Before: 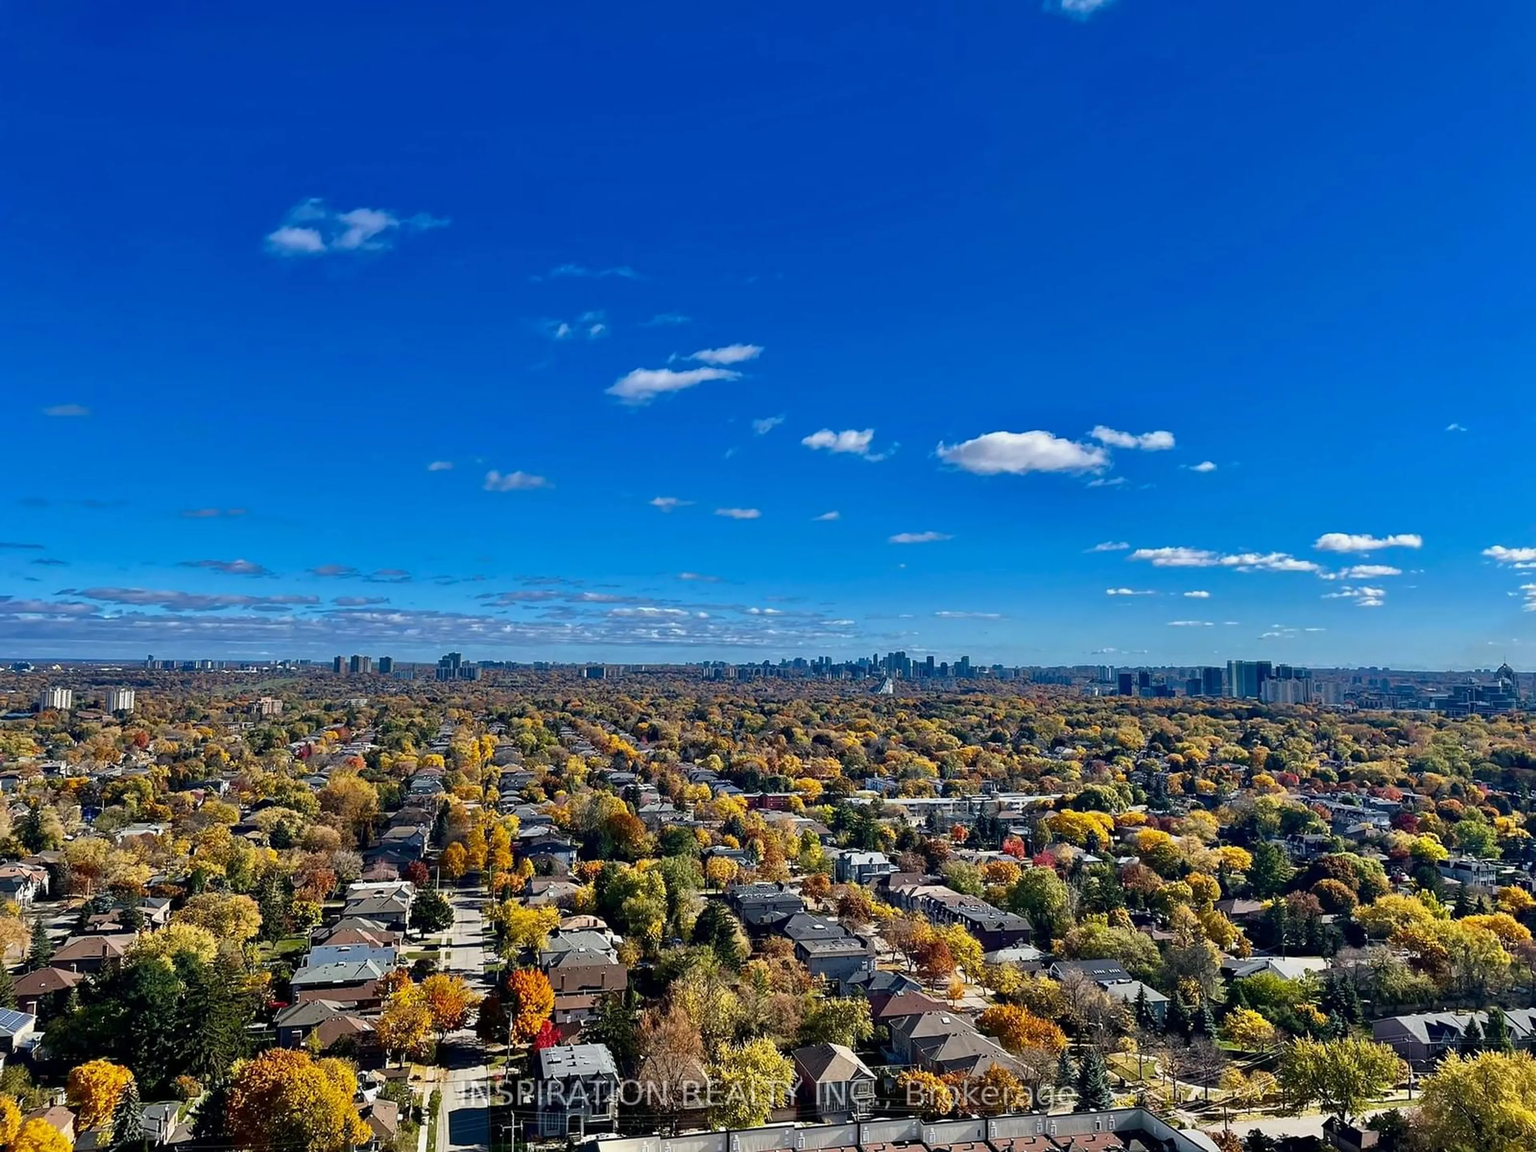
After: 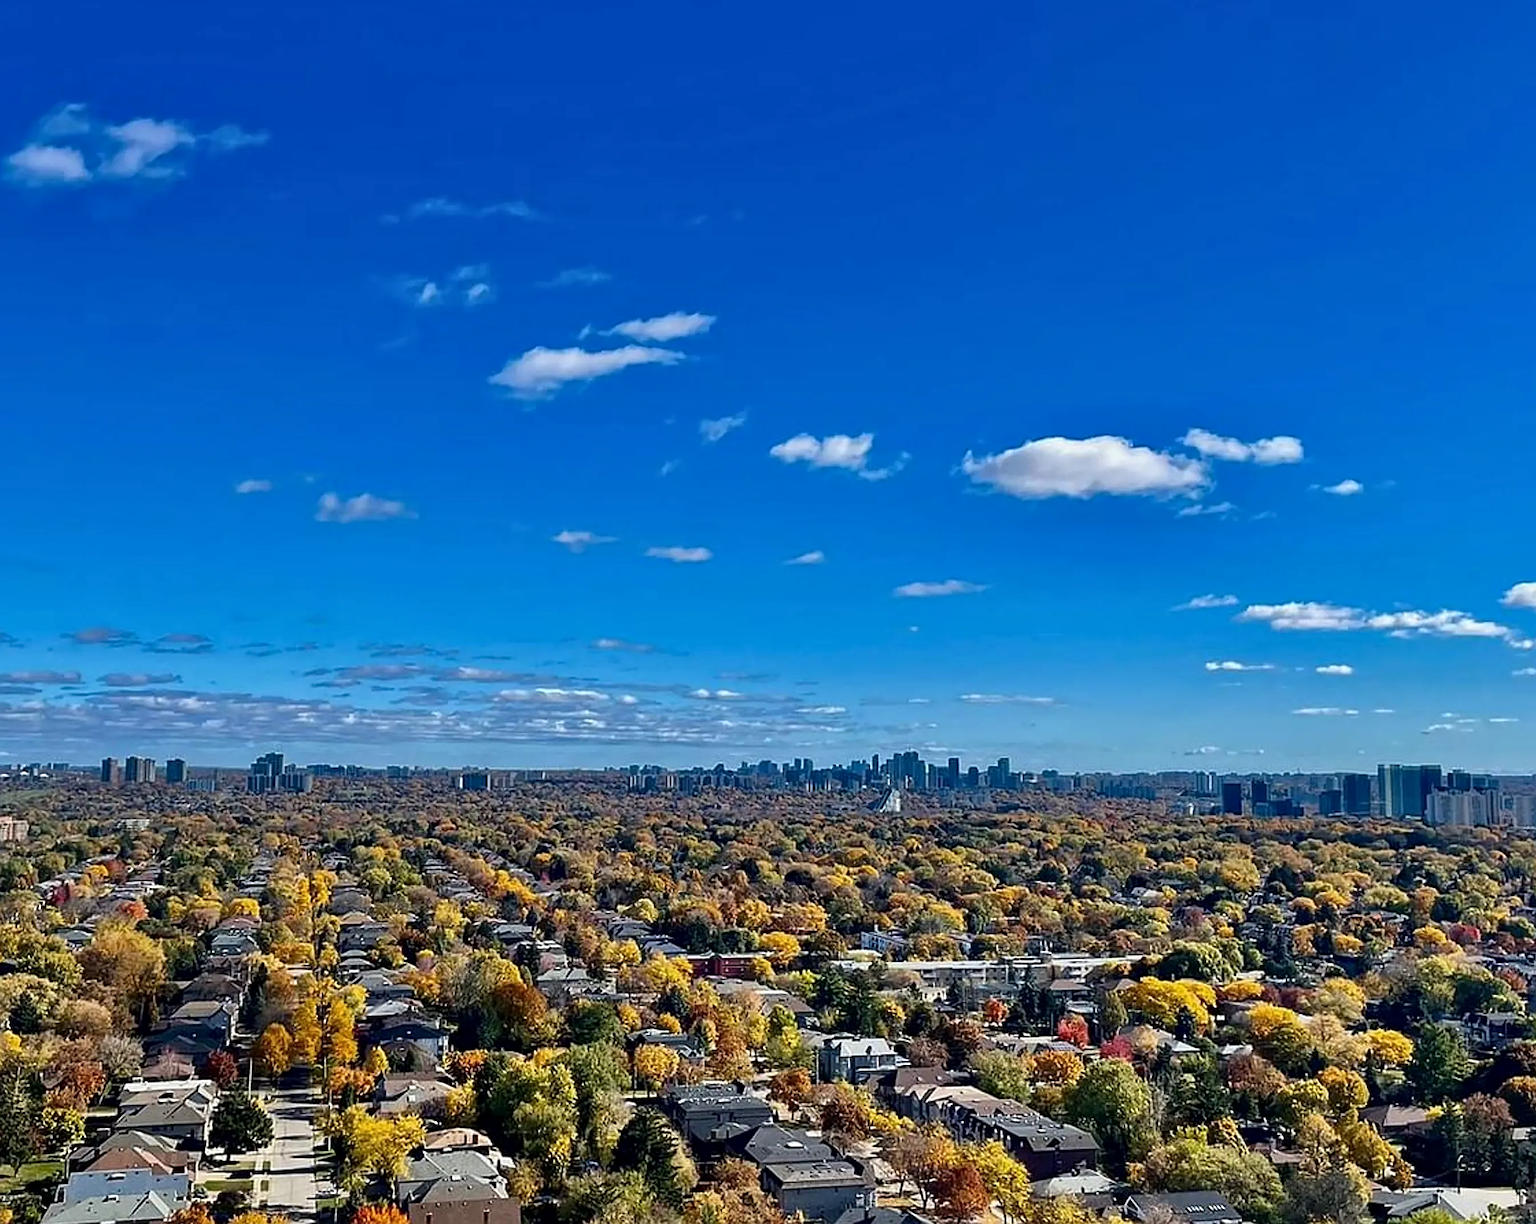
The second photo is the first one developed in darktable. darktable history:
sharpen: on, module defaults
crop and rotate: left 17.122%, top 10.913%, right 12.853%, bottom 14.673%
local contrast: mode bilateral grid, contrast 20, coarseness 50, detail 119%, midtone range 0.2
